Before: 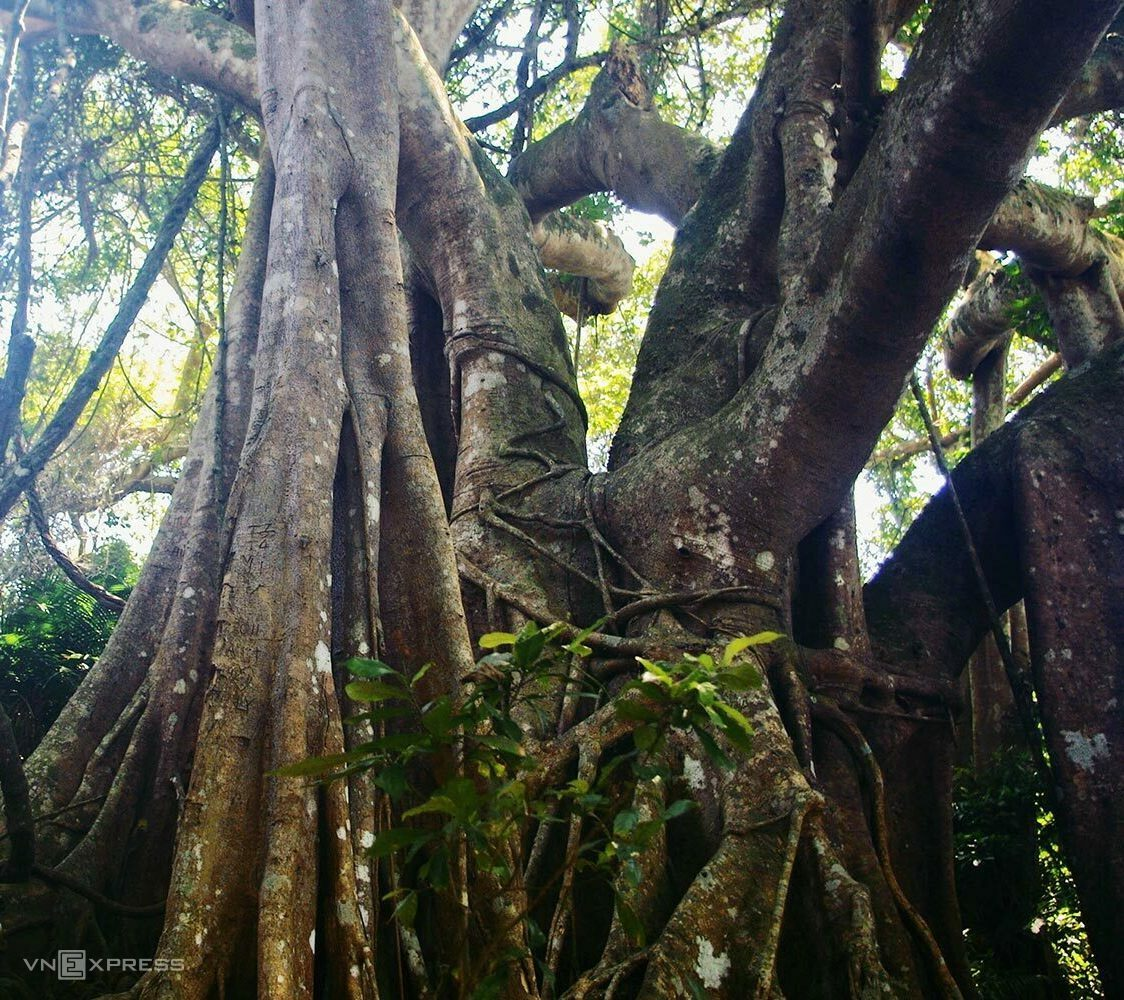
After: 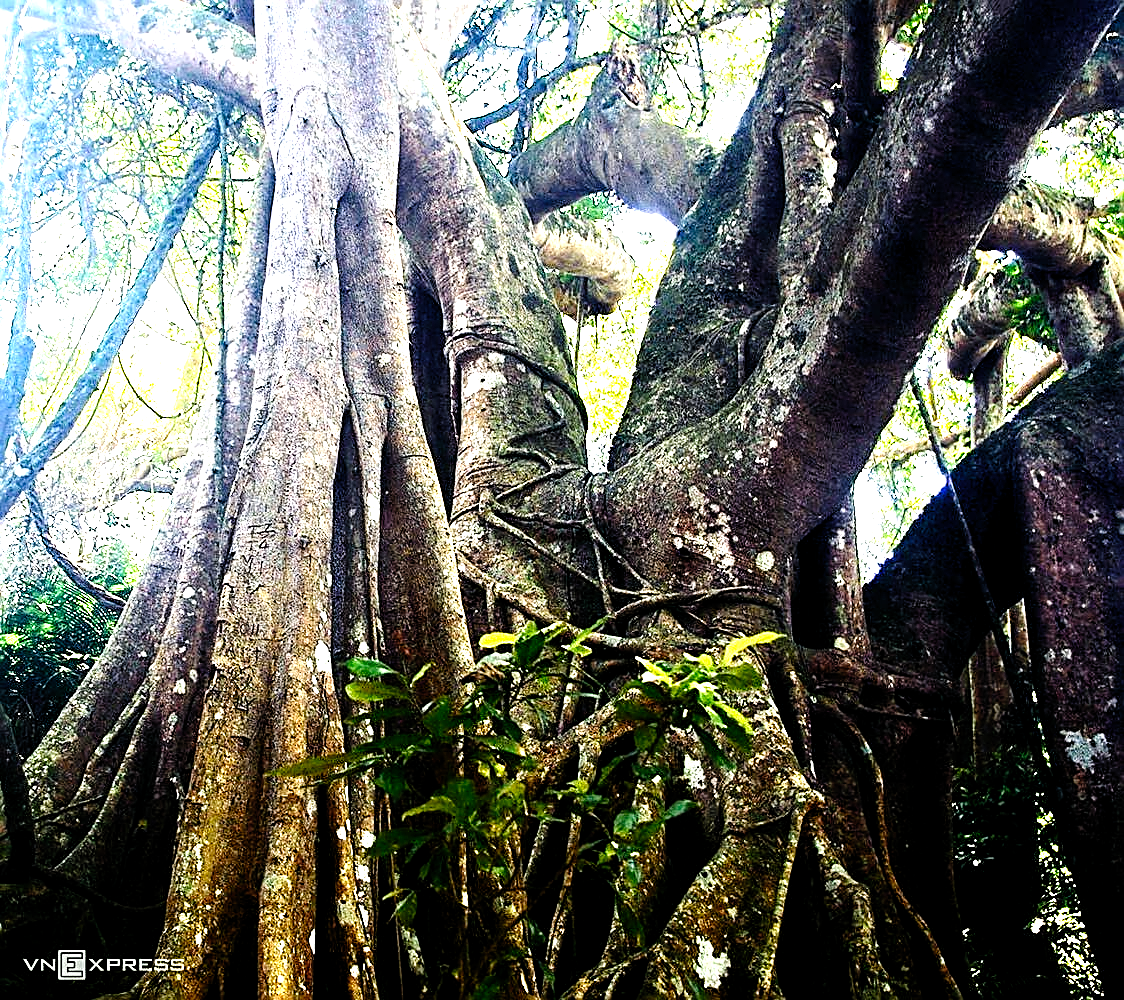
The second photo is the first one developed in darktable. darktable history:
filmic rgb: black relative exposure -7.77 EV, white relative exposure 4.36 EV, hardness 3.75, latitude 50.25%, contrast 1.101, preserve chrominance no, color science v5 (2021), contrast in shadows safe, contrast in highlights safe
levels: levels [0.012, 0.367, 0.697]
sharpen: amount 1.009
exposure: black level correction 0, exposure 0.499 EV, compensate highlight preservation false
